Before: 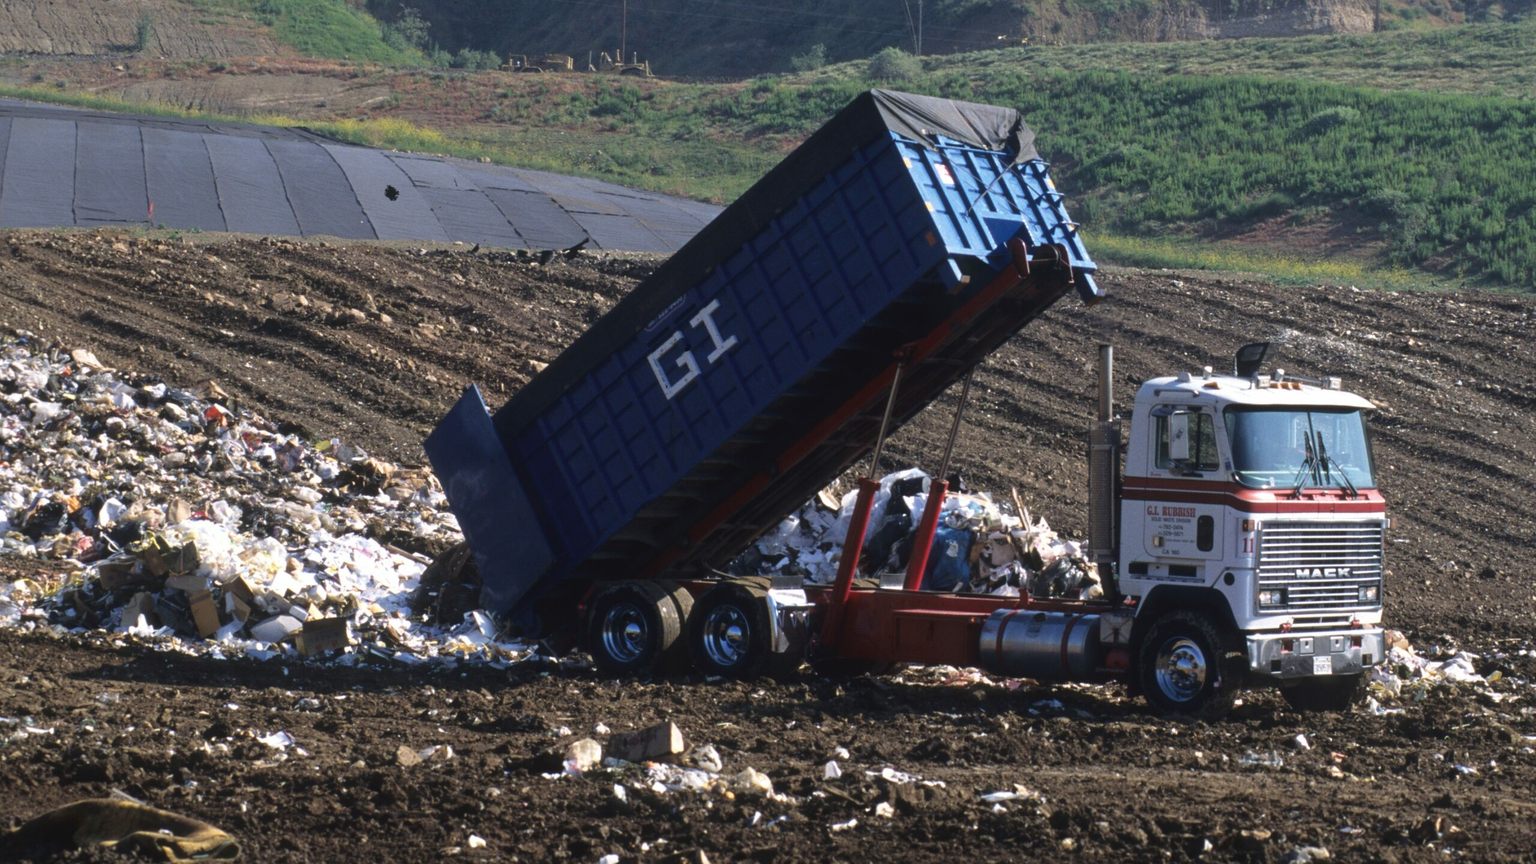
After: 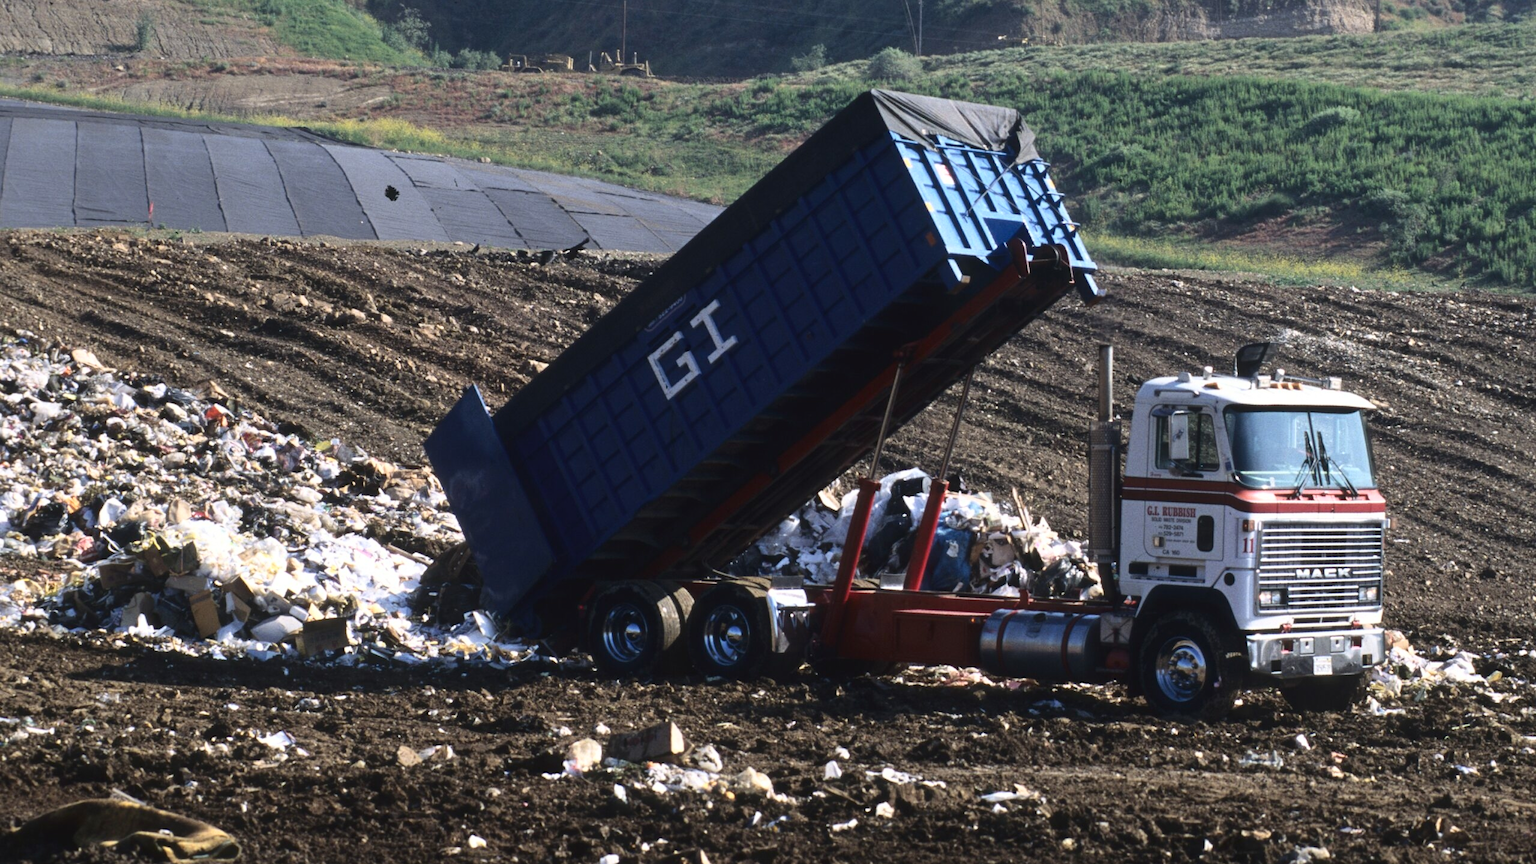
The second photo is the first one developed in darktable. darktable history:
contrast brightness saturation: contrast 0.24, brightness 0.09
white balance: emerald 1
